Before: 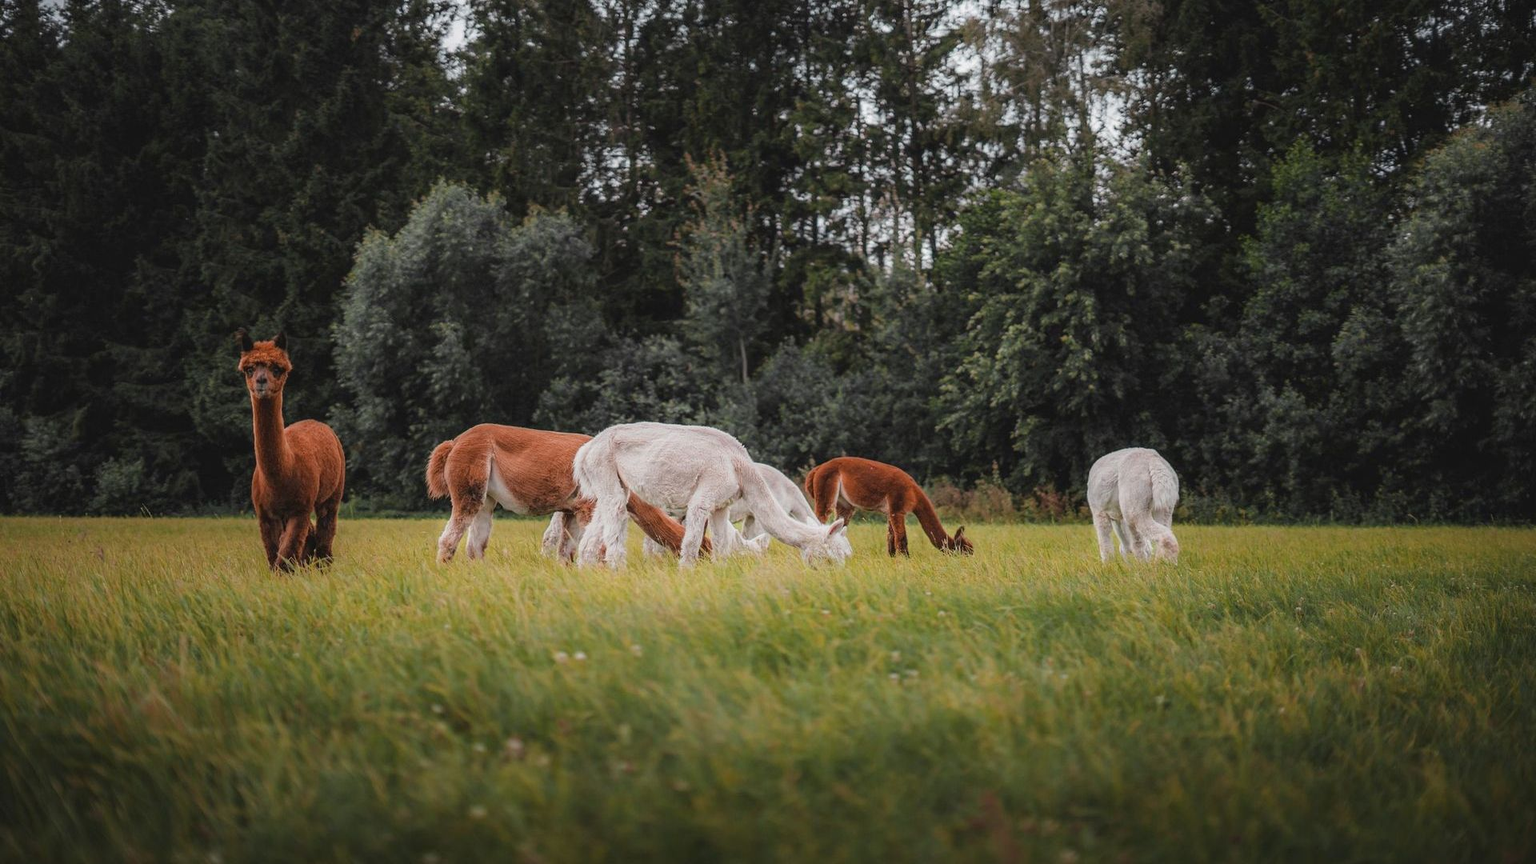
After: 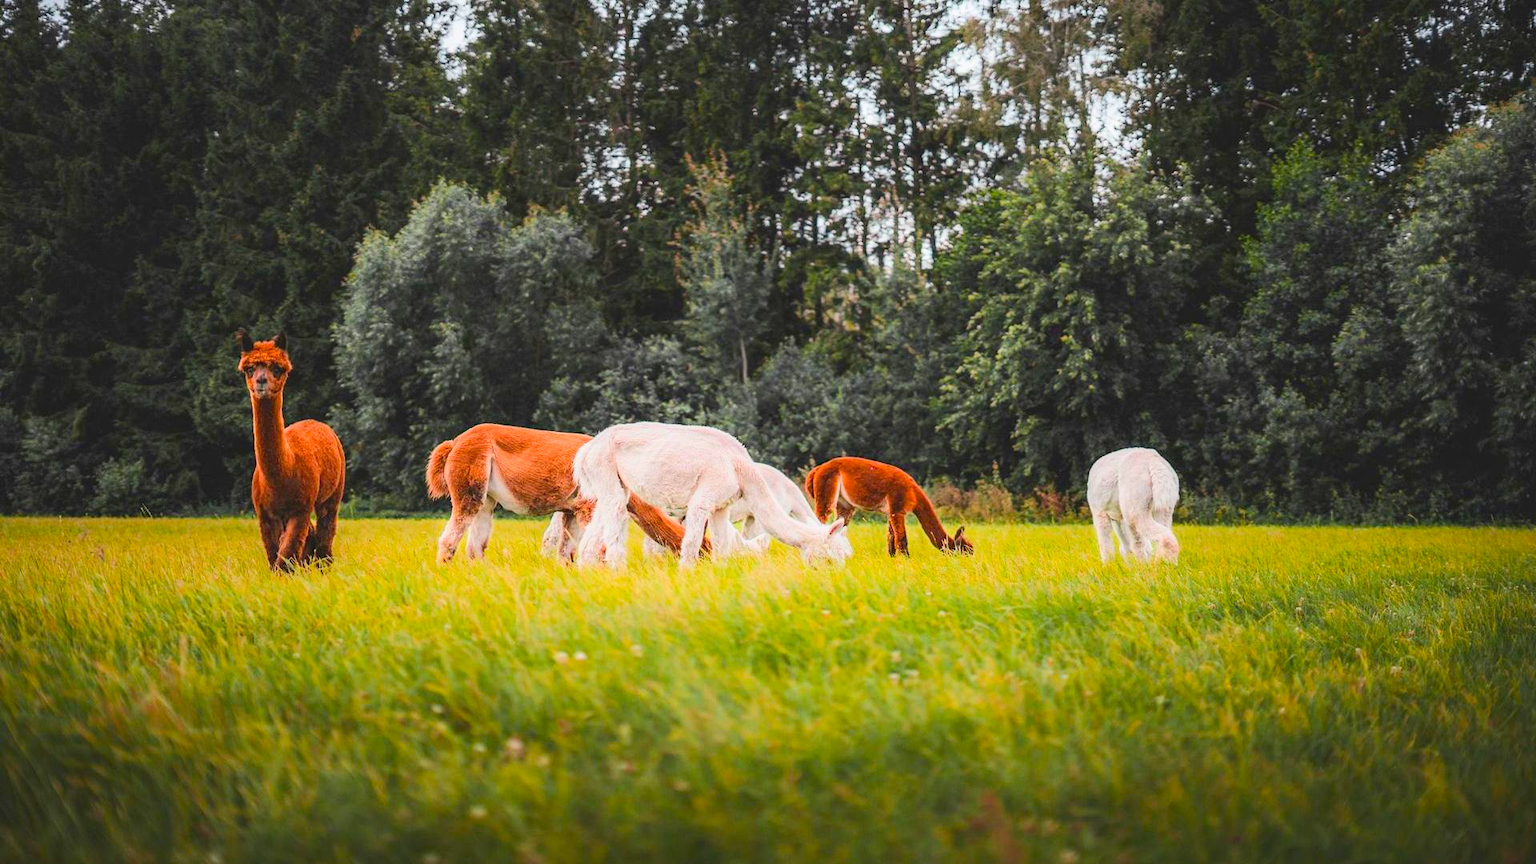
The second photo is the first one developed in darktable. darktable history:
contrast brightness saturation: contrast 0.243, brightness 0.243, saturation 0.388
color balance rgb: shadows lift › hue 85.95°, perceptual saturation grading › global saturation 25.545%, perceptual brilliance grading › mid-tones 10.017%, perceptual brilliance grading › shadows 14.522%
